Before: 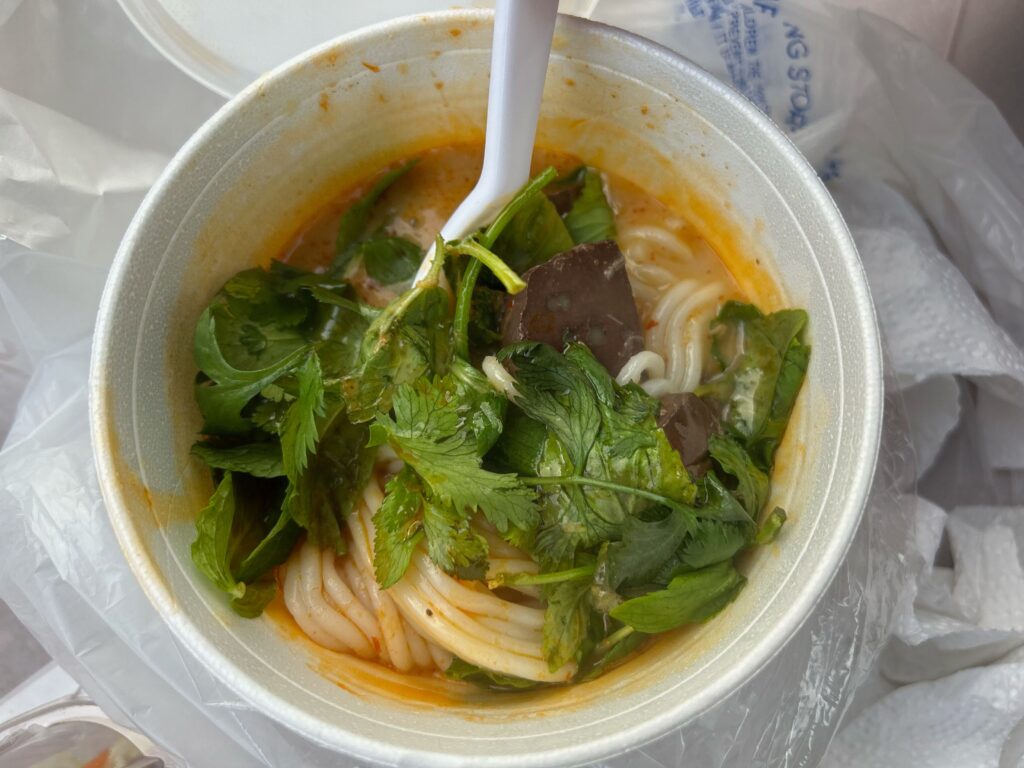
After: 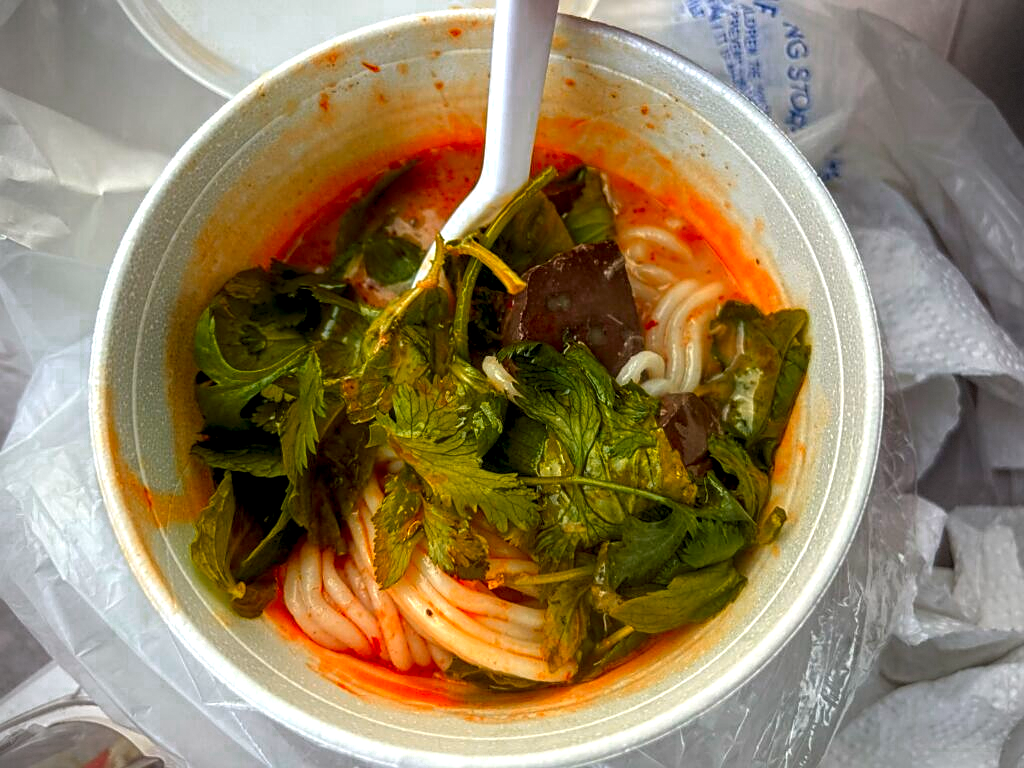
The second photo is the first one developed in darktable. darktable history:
sharpen: on, module defaults
local contrast: highlights 60%, shadows 60%, detail 160%
color zones: curves: ch0 [(0.473, 0.374) (0.742, 0.784)]; ch1 [(0.354, 0.737) (0.742, 0.705)]; ch2 [(0.318, 0.421) (0.758, 0.532)]
contrast brightness saturation: saturation 0.18
vignetting: dithering 8-bit output, unbound false
